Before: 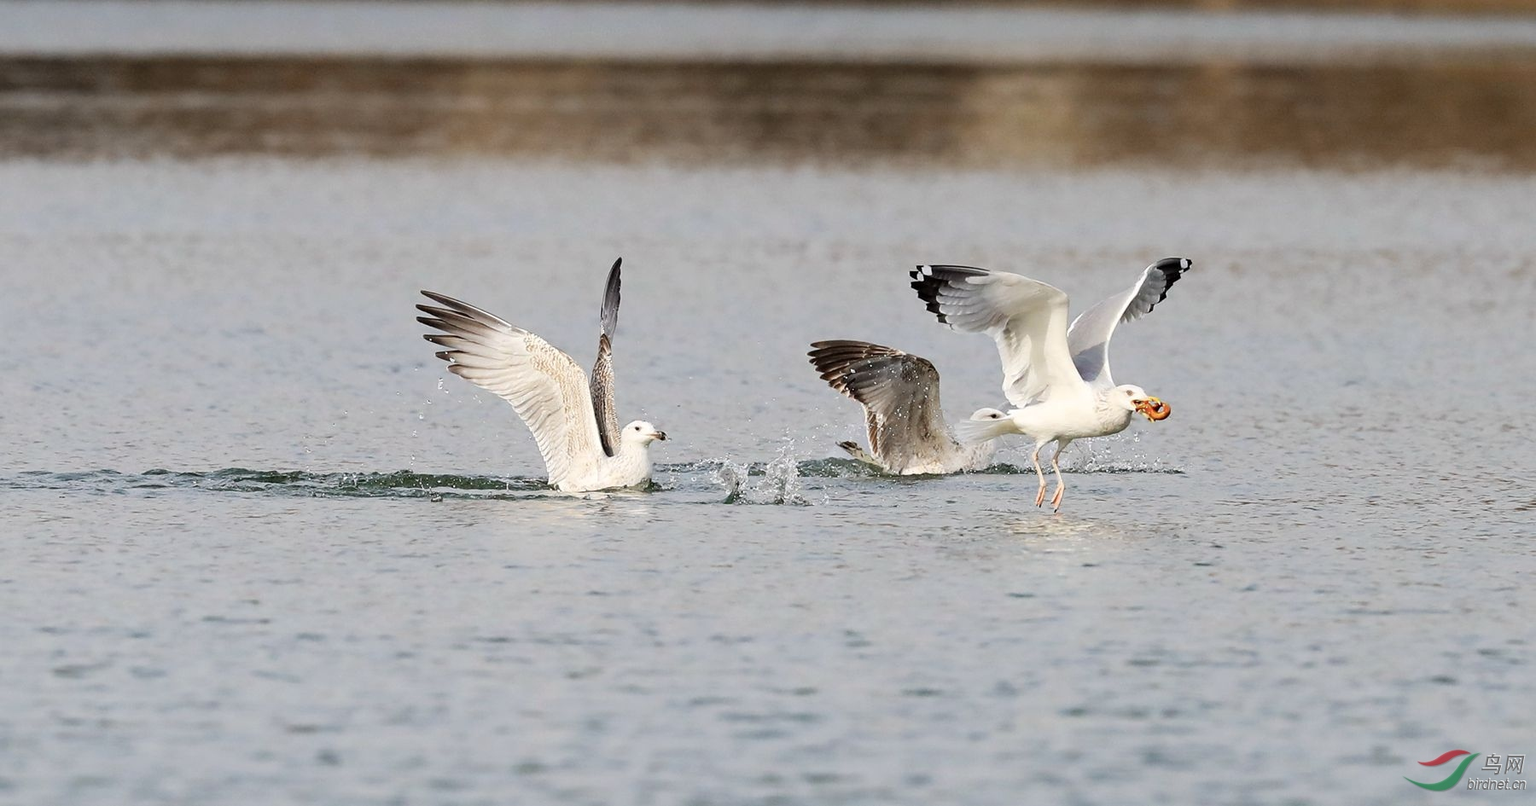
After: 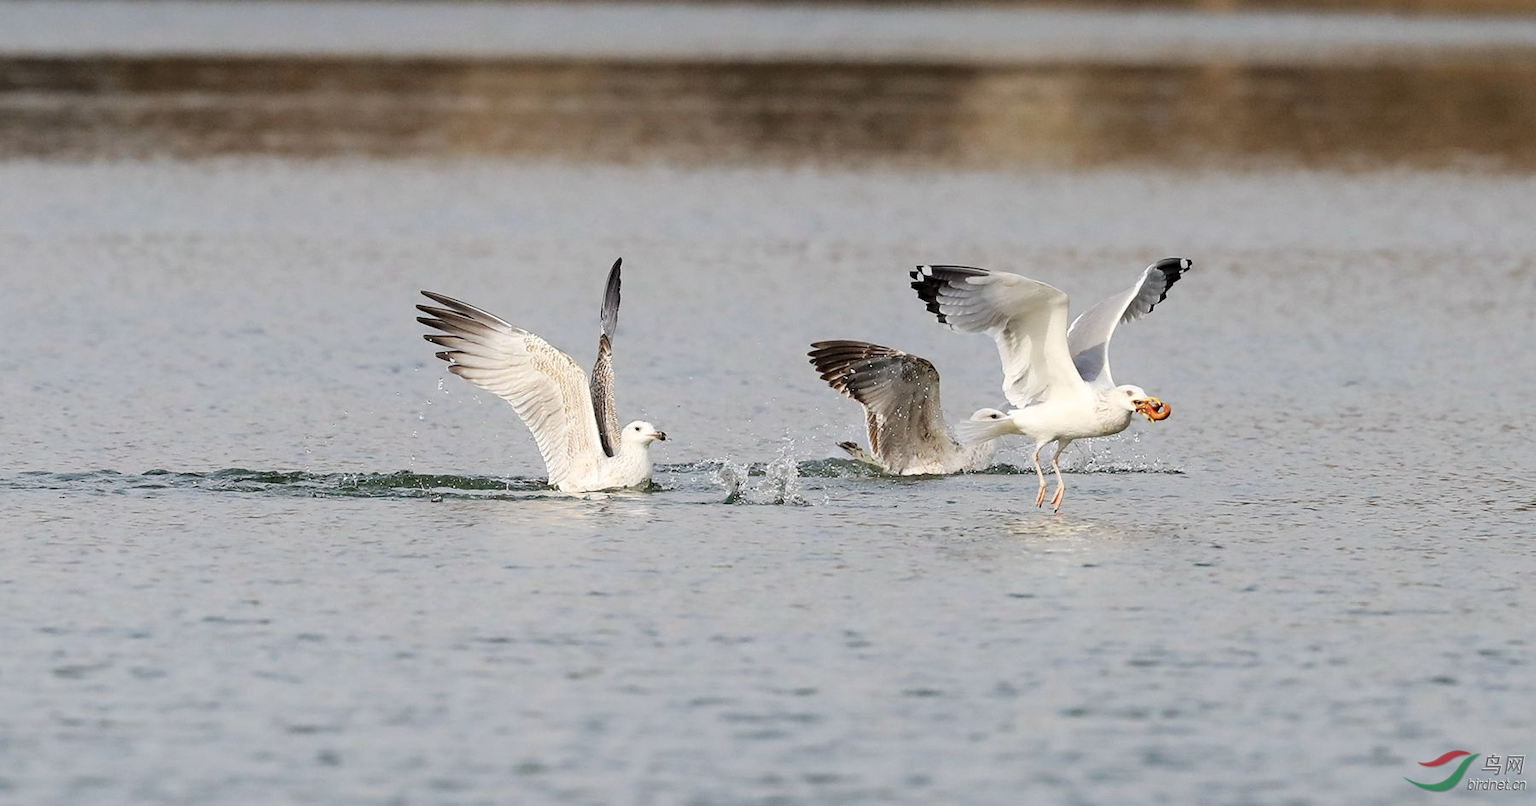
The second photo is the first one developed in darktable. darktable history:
tone equalizer: -8 EV -1.81 EV, -7 EV -1.19 EV, -6 EV -1.62 EV
